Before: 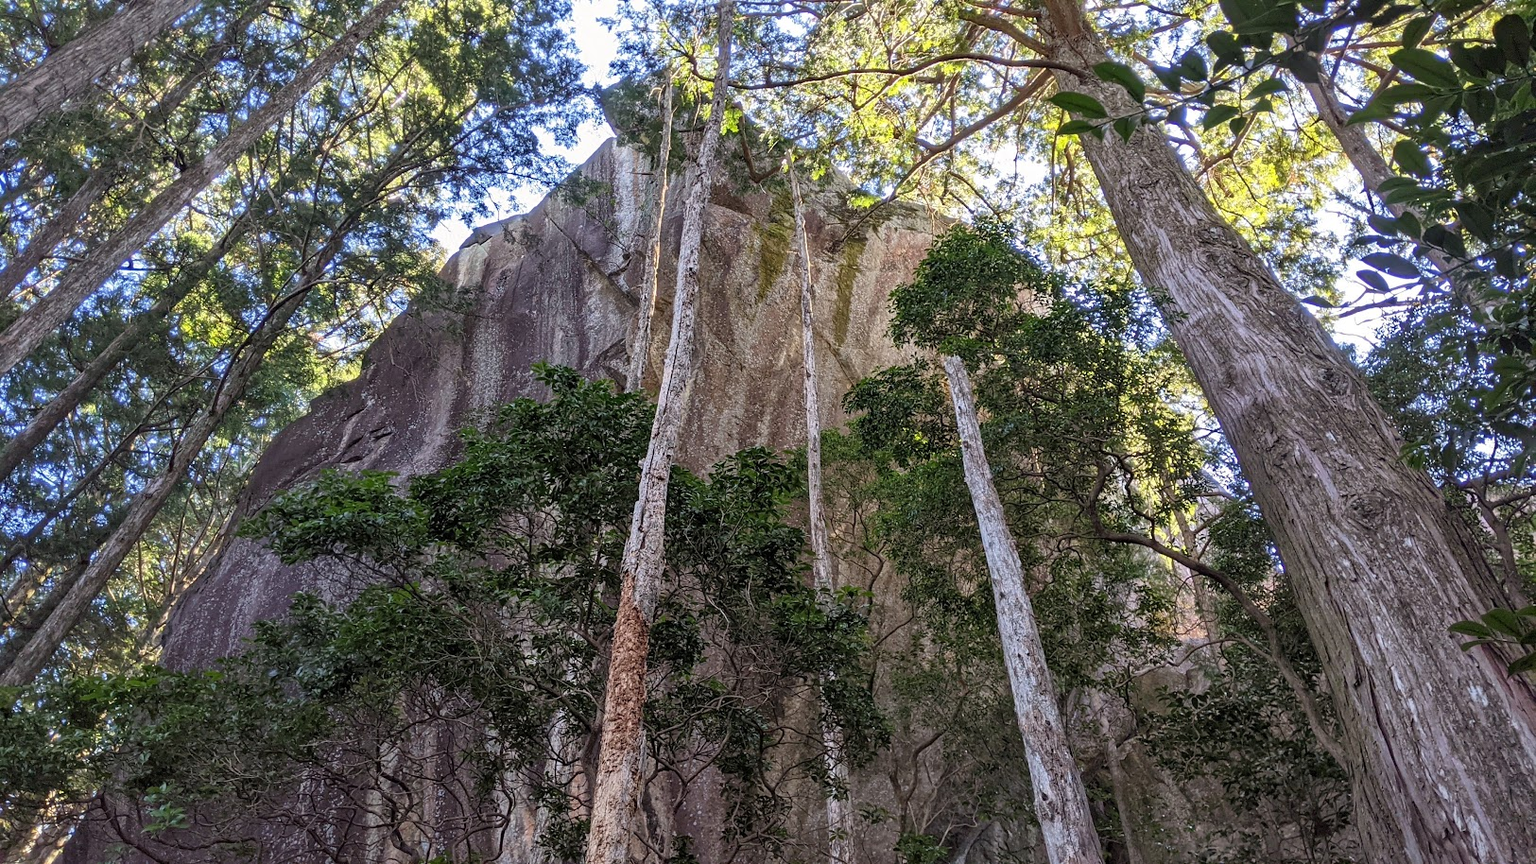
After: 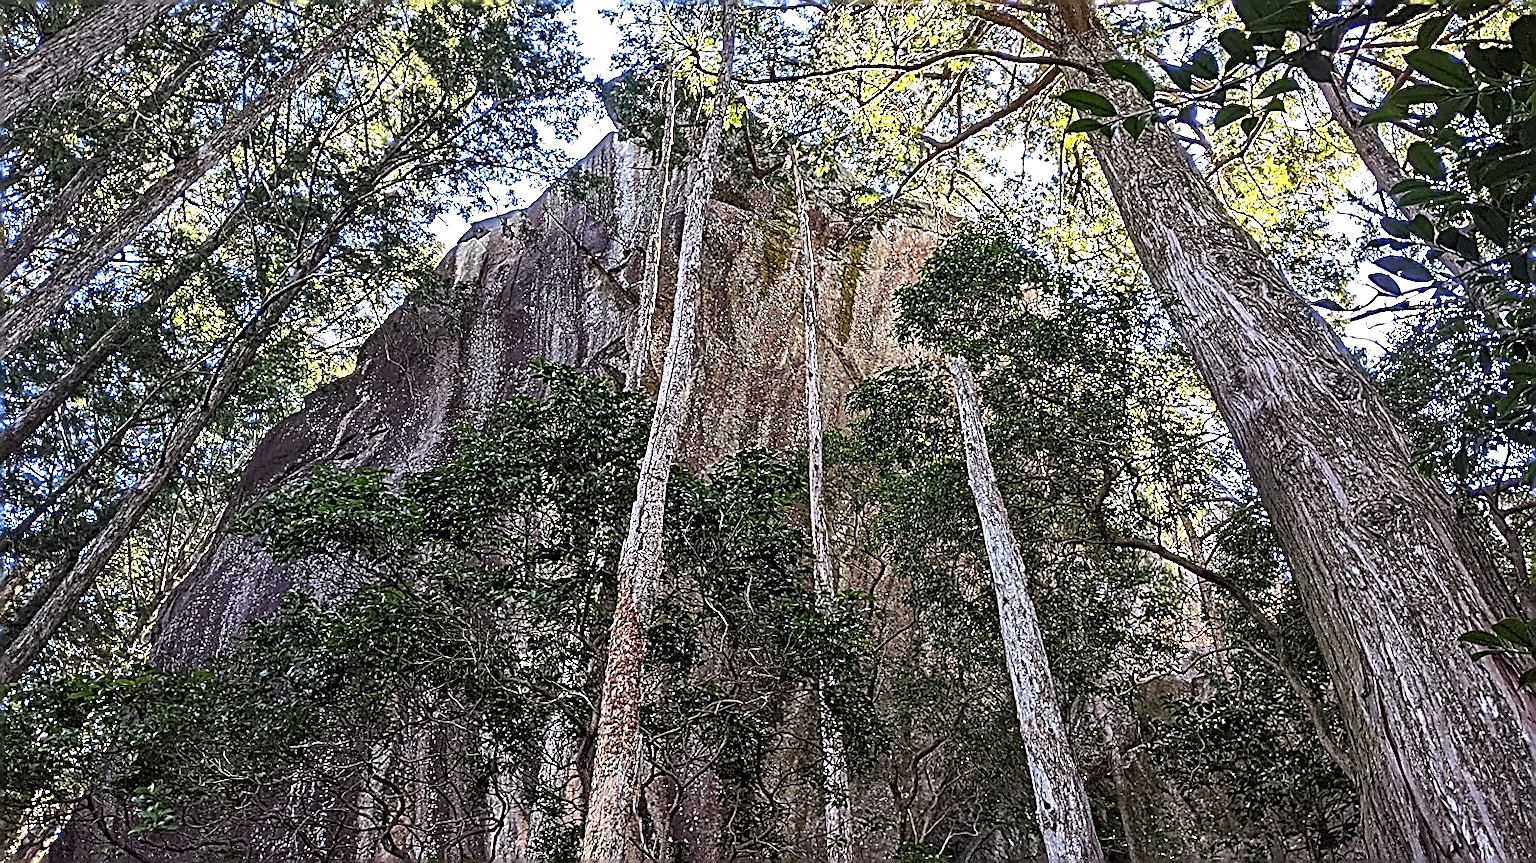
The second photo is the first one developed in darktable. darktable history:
tone equalizer: -8 EV -0.377 EV, -7 EV -0.382 EV, -6 EV -0.327 EV, -5 EV -0.248 EV, -3 EV 0.228 EV, -2 EV 0.333 EV, -1 EV 0.383 EV, +0 EV 0.434 EV, edges refinement/feathering 500, mask exposure compensation -1.57 EV, preserve details no
crop and rotate: angle -0.507°
haze removal: compatibility mode true, adaptive false
sharpen: amount 1.995
